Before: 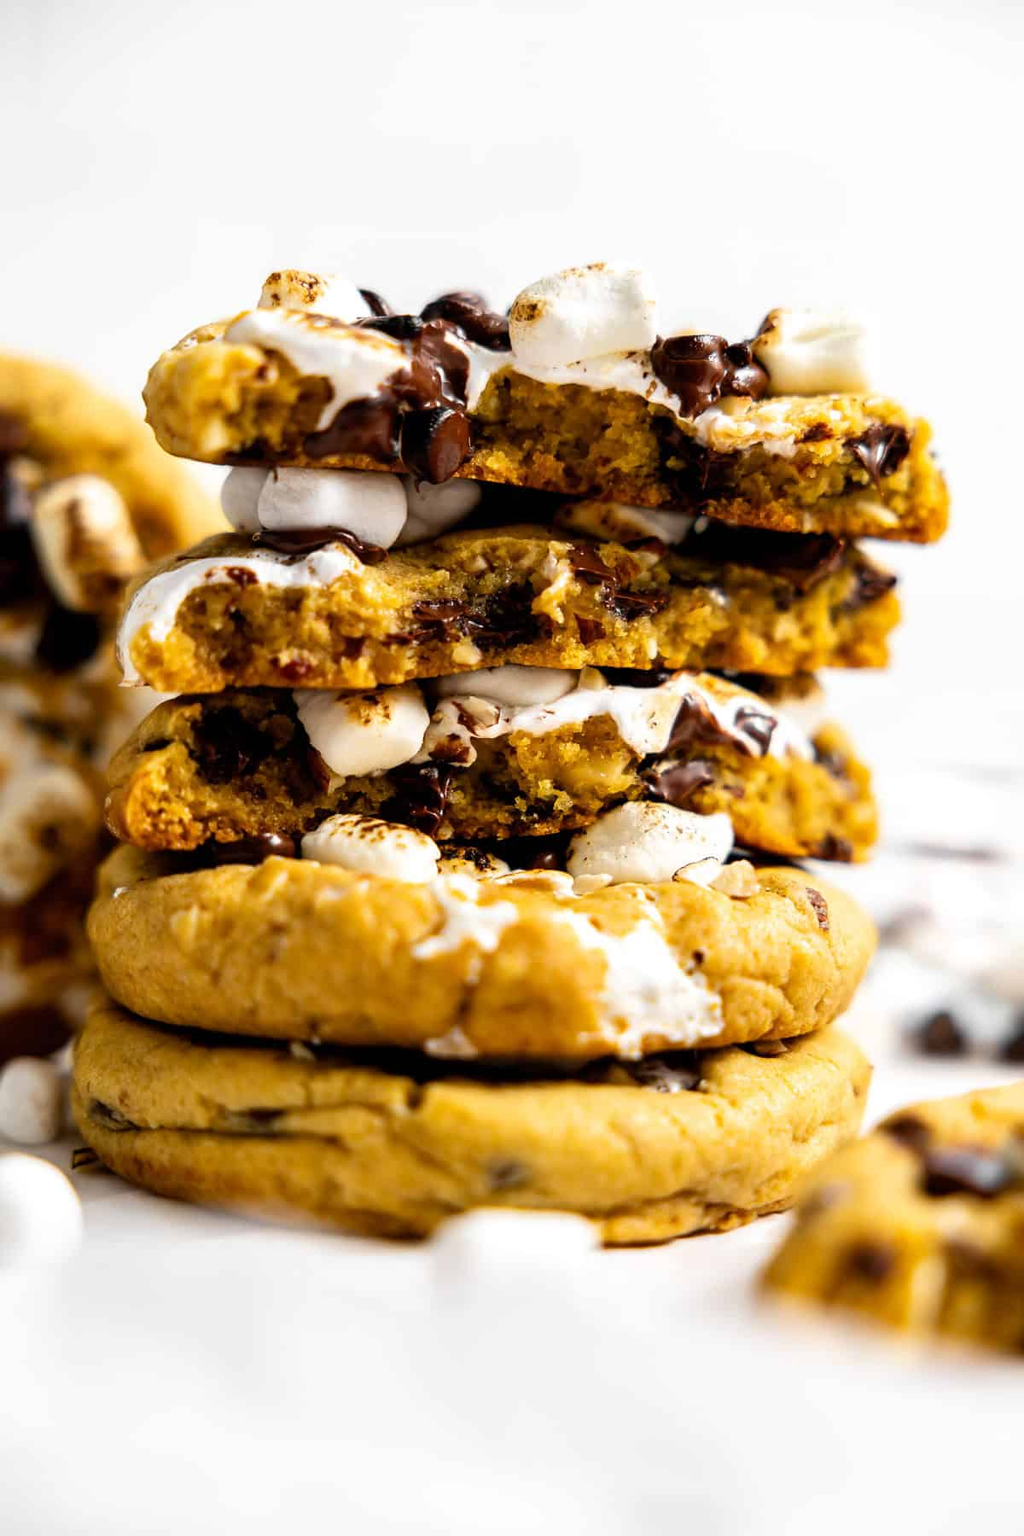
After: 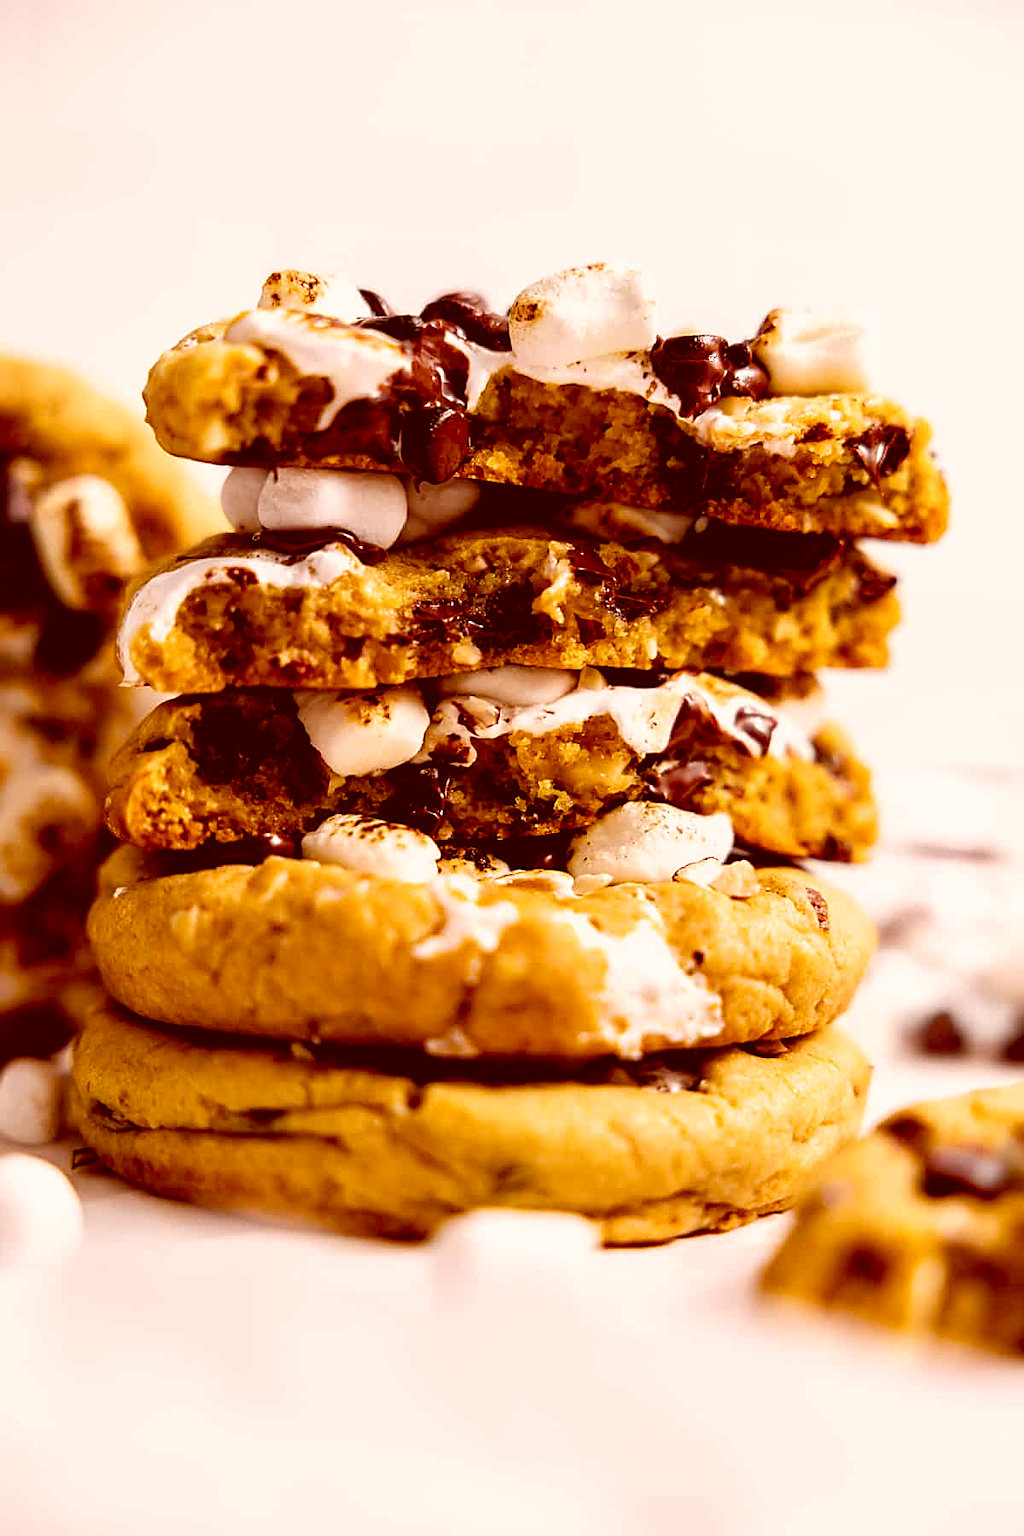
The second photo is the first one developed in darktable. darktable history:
sharpen: on, module defaults
color balance rgb: perceptual saturation grading › global saturation 35.028%, perceptual saturation grading › highlights -29.801%, perceptual saturation grading › shadows 35.459%, global vibrance 9.991%
color correction: highlights a* 9.47, highlights b* 8.99, shadows a* 39.49, shadows b* 39.84, saturation 0.778
